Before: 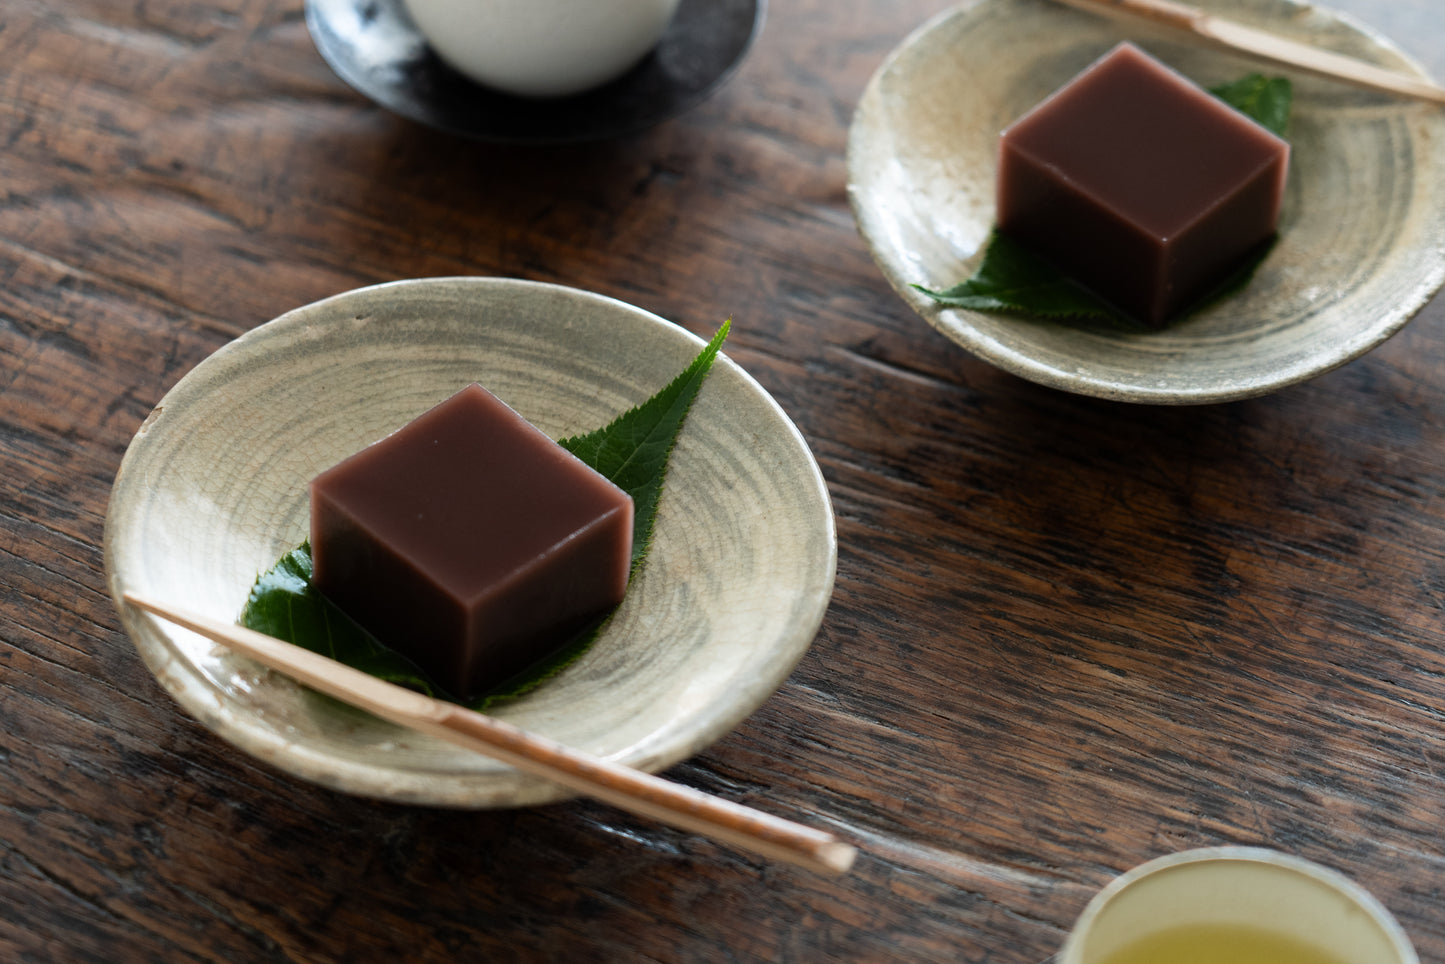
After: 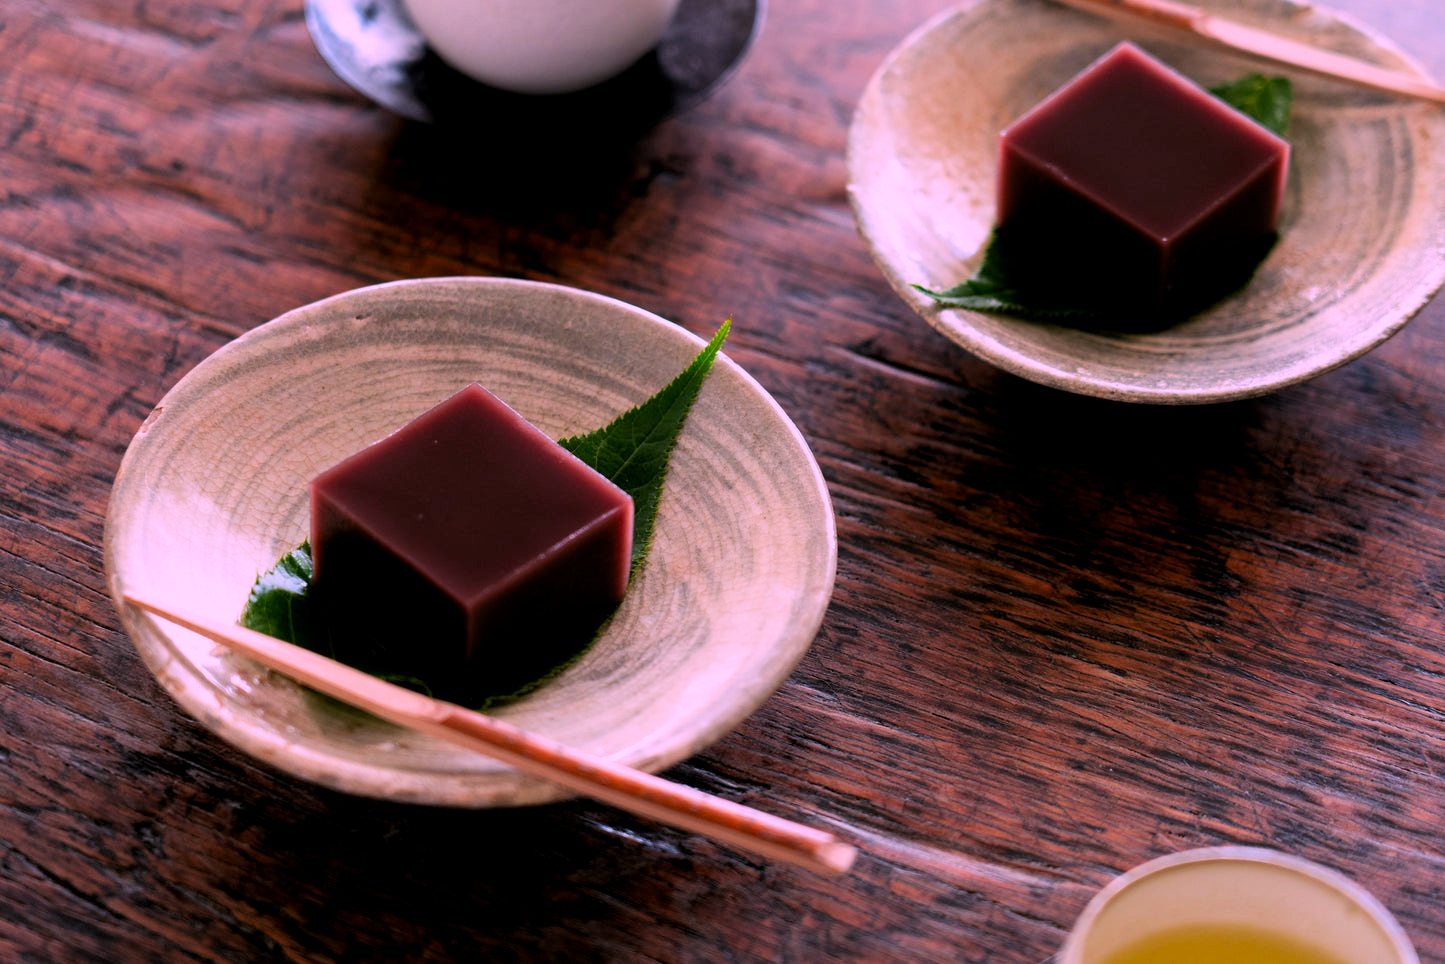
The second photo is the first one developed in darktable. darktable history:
color correction: highlights a* 19.14, highlights b* -12.16, saturation 1.63
local contrast: highlights 105%, shadows 98%, detail 119%, midtone range 0.2
filmic rgb: middle gray luminance 9.32%, black relative exposure -10.69 EV, white relative exposure 3.44 EV, target black luminance 0%, hardness 5.98, latitude 59.52%, contrast 1.087, highlights saturation mix 5.61%, shadows ↔ highlights balance 29.36%
